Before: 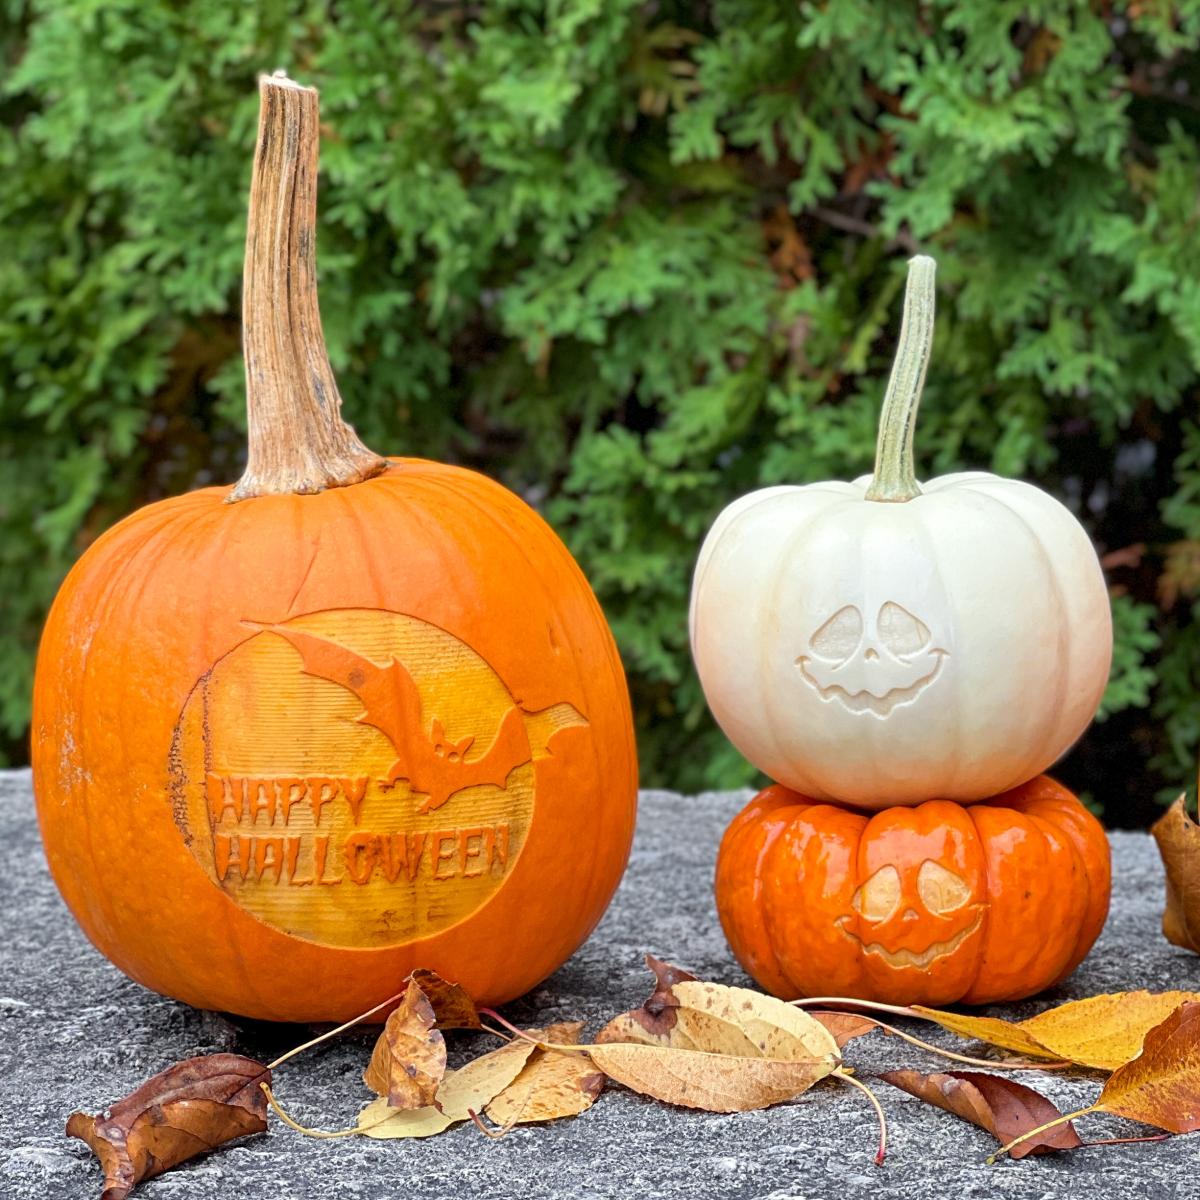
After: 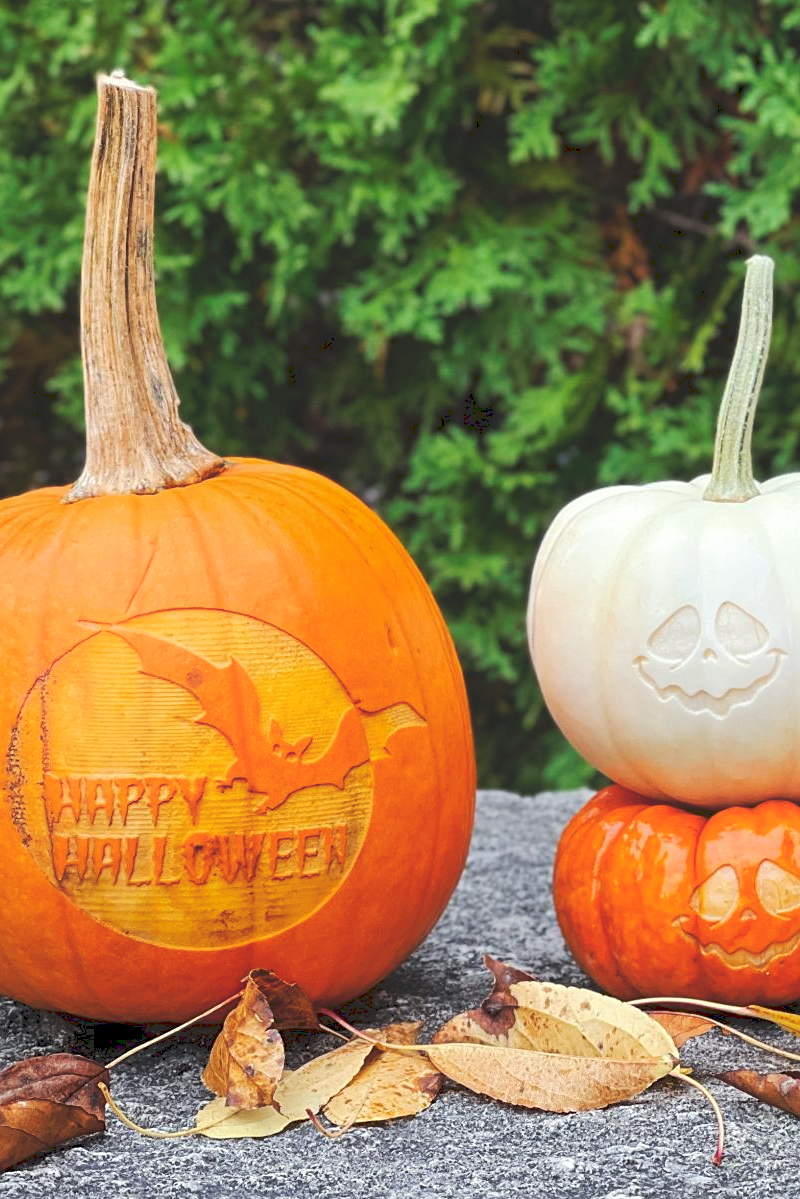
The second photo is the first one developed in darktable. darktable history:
crop and rotate: left 13.537%, right 19.796%
sharpen: amount 0.2
tone curve: curves: ch0 [(0, 0) (0.003, 0.156) (0.011, 0.156) (0.025, 0.157) (0.044, 0.164) (0.069, 0.172) (0.1, 0.181) (0.136, 0.191) (0.177, 0.214) (0.224, 0.245) (0.277, 0.285) (0.335, 0.333) (0.399, 0.387) (0.468, 0.471) (0.543, 0.556) (0.623, 0.648) (0.709, 0.734) (0.801, 0.809) (0.898, 0.891) (1, 1)], preserve colors none
shadows and highlights: shadows -23.08, highlights 46.15, soften with gaussian
